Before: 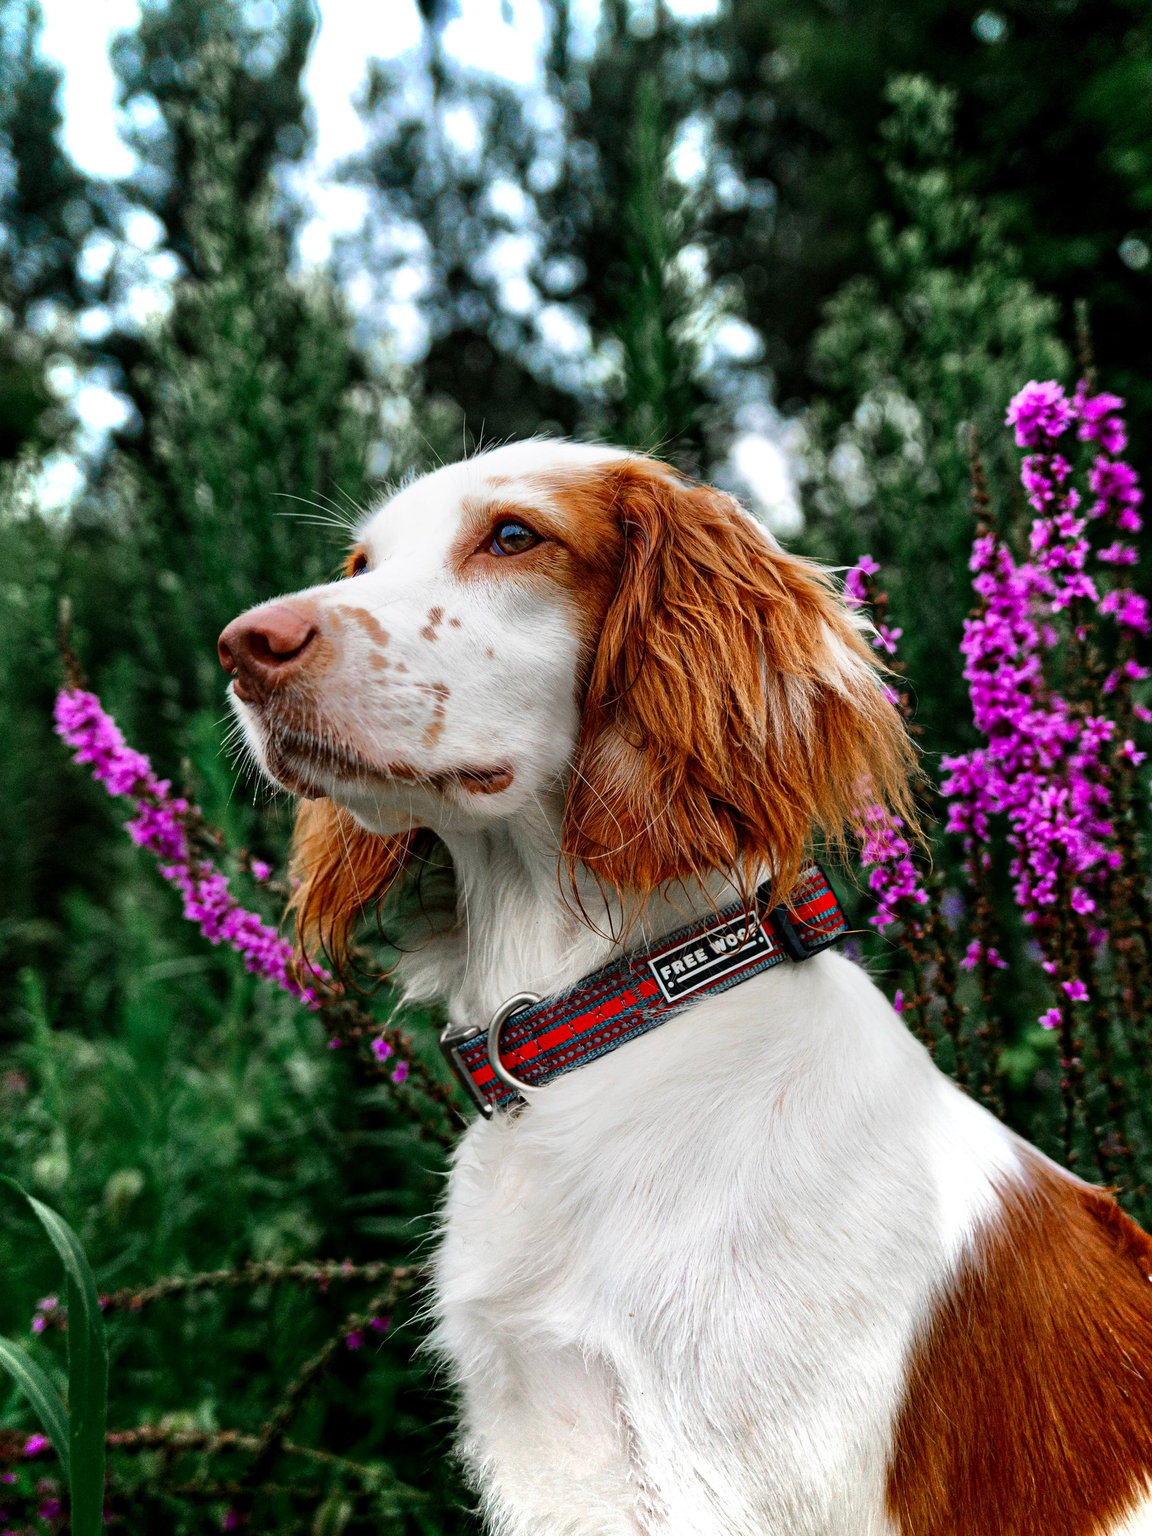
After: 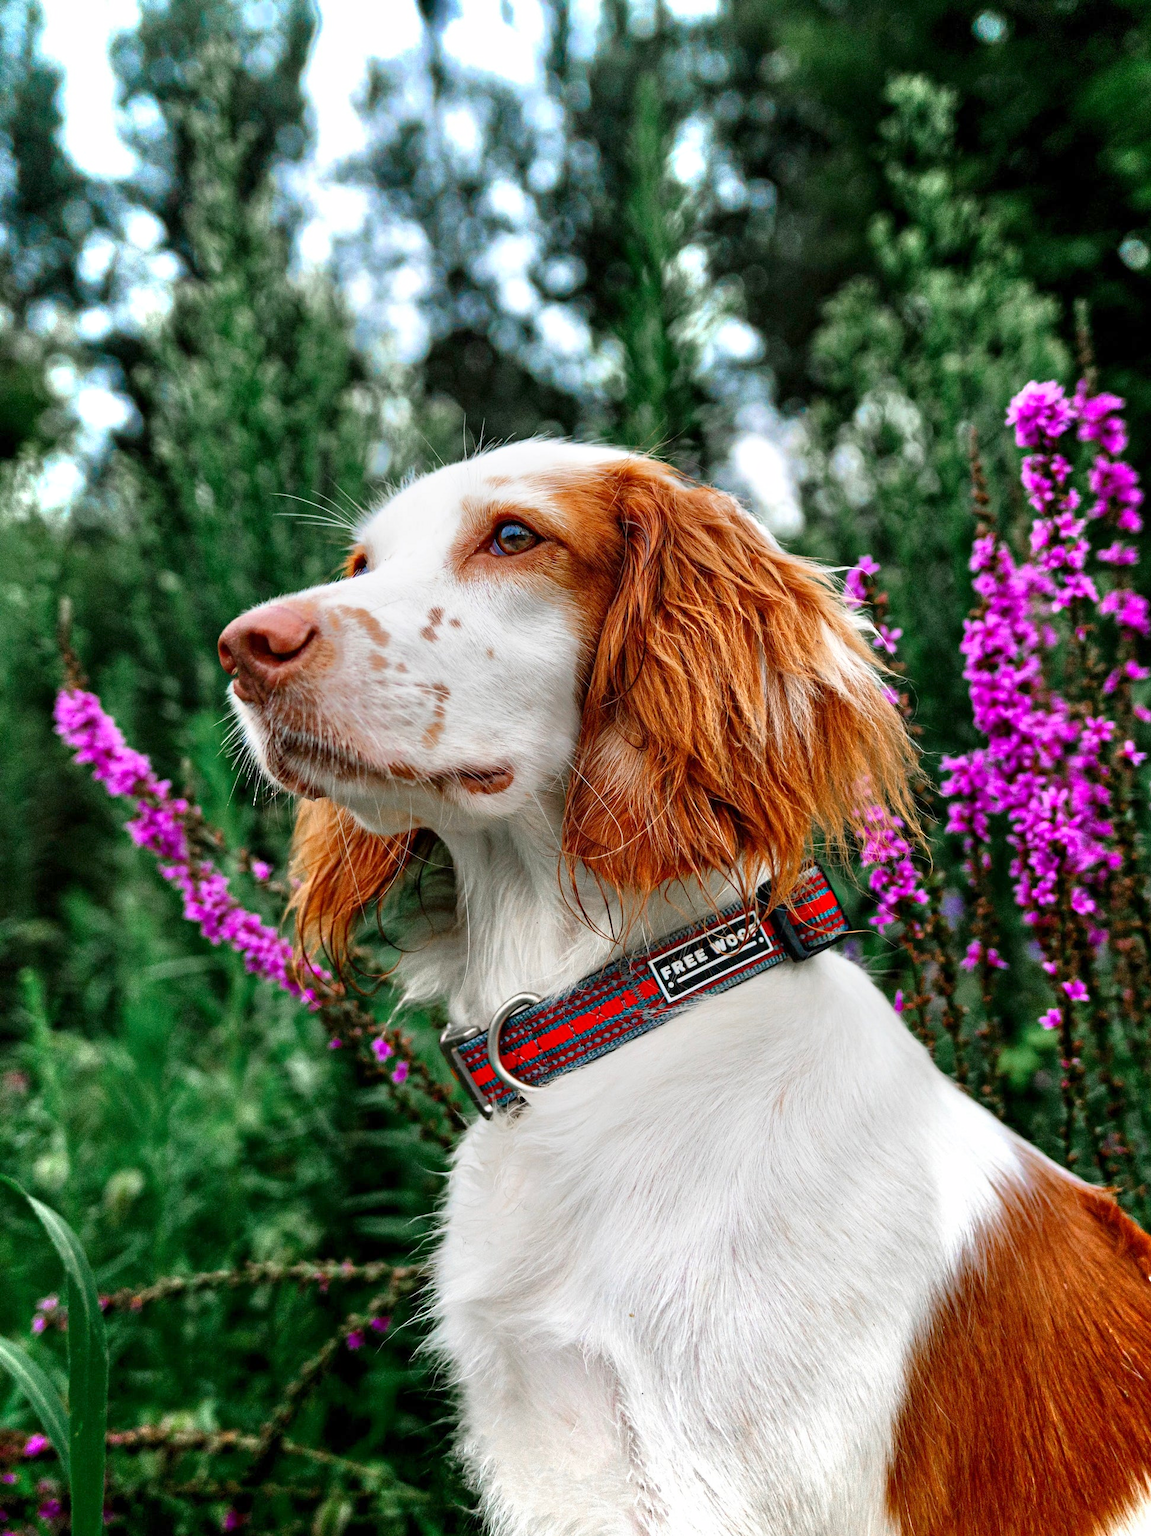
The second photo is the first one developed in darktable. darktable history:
tone equalizer: -8 EV 1 EV, -7 EV 1 EV, -6 EV 1 EV, -5 EV 1 EV, -4 EV 1 EV, -3 EV 0.75 EV, -2 EV 0.5 EV, -1 EV 0.25 EV
